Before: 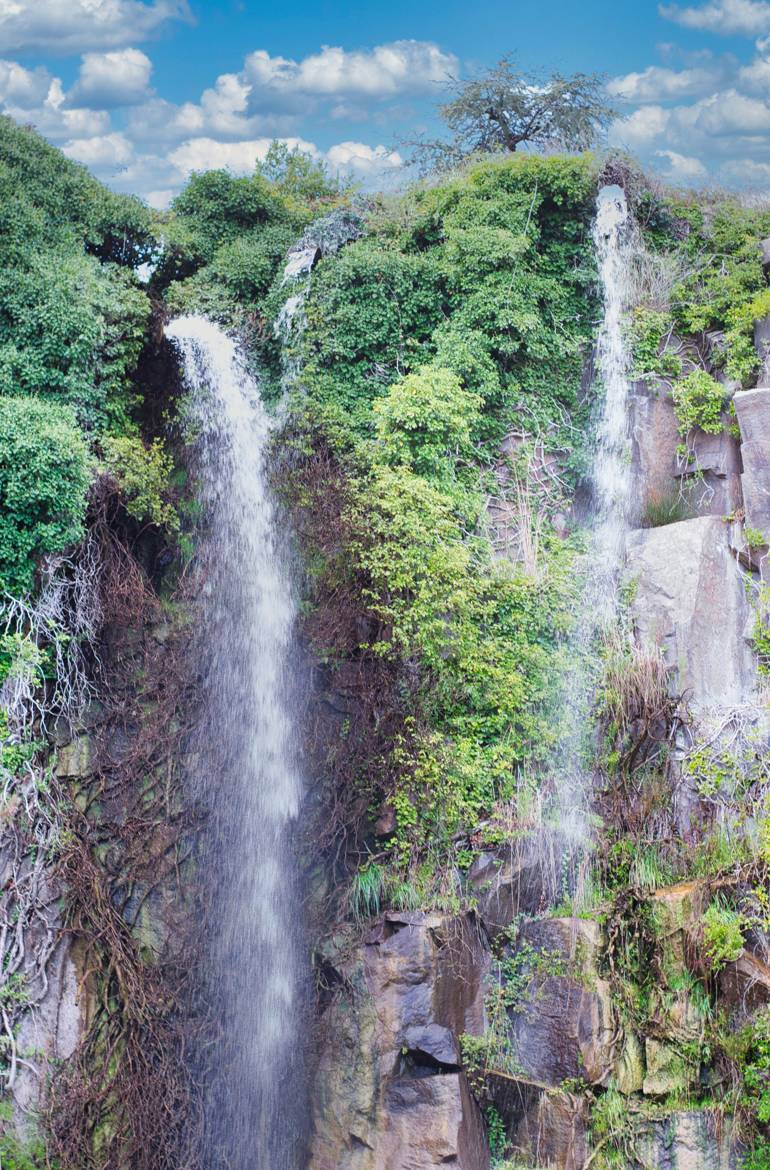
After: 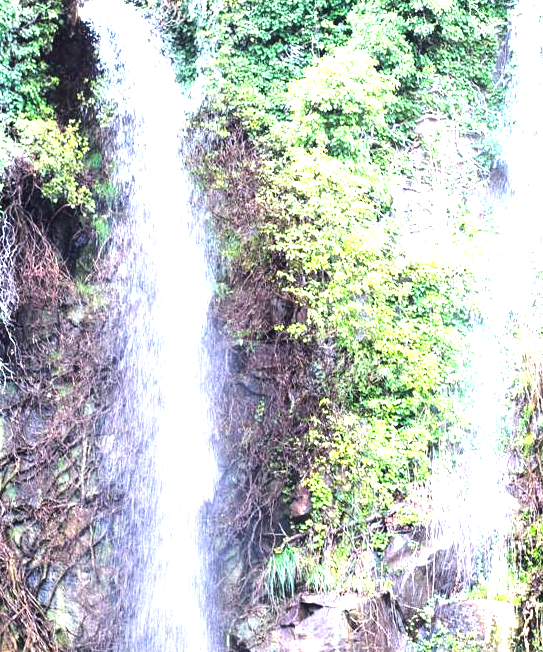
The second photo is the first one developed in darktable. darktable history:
tone equalizer: -8 EV -0.716 EV, -7 EV -0.695 EV, -6 EV -0.619 EV, -5 EV -0.374 EV, -3 EV 0.4 EV, -2 EV 0.6 EV, -1 EV 0.688 EV, +0 EV 0.736 EV, edges refinement/feathering 500, mask exposure compensation -1.57 EV, preserve details no
crop: left 11.114%, top 27.192%, right 18.293%, bottom 17.016%
exposure: black level correction 0, exposure 1.199 EV, compensate highlight preservation false
